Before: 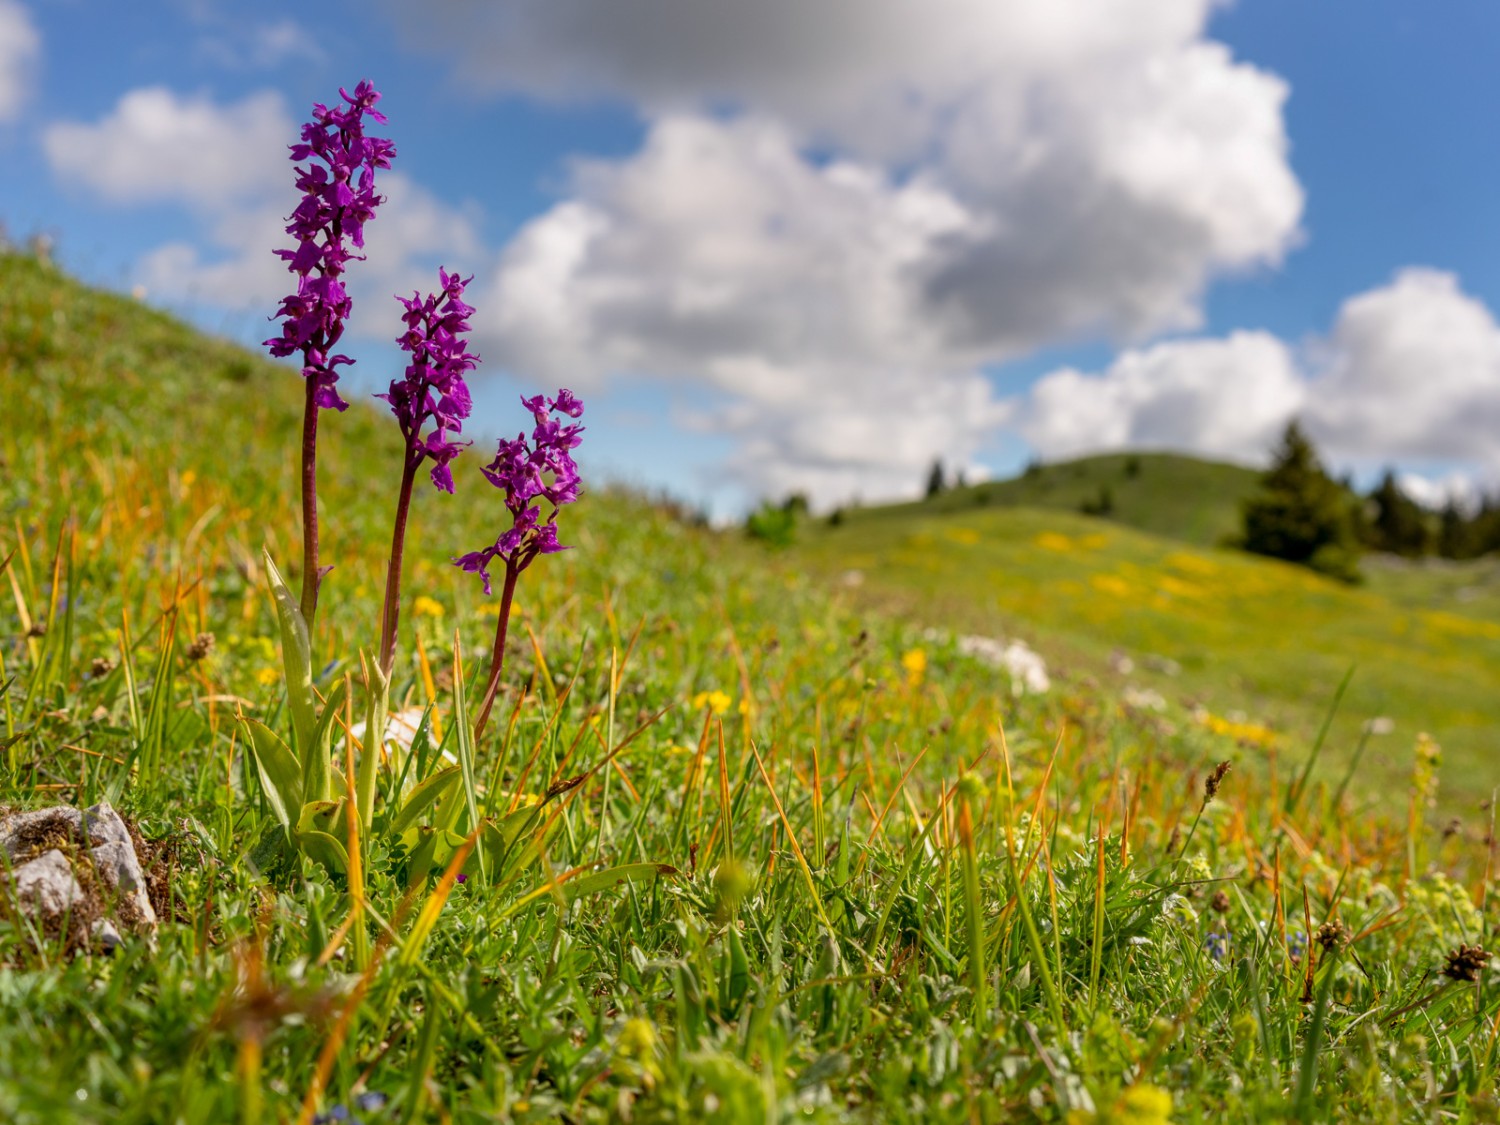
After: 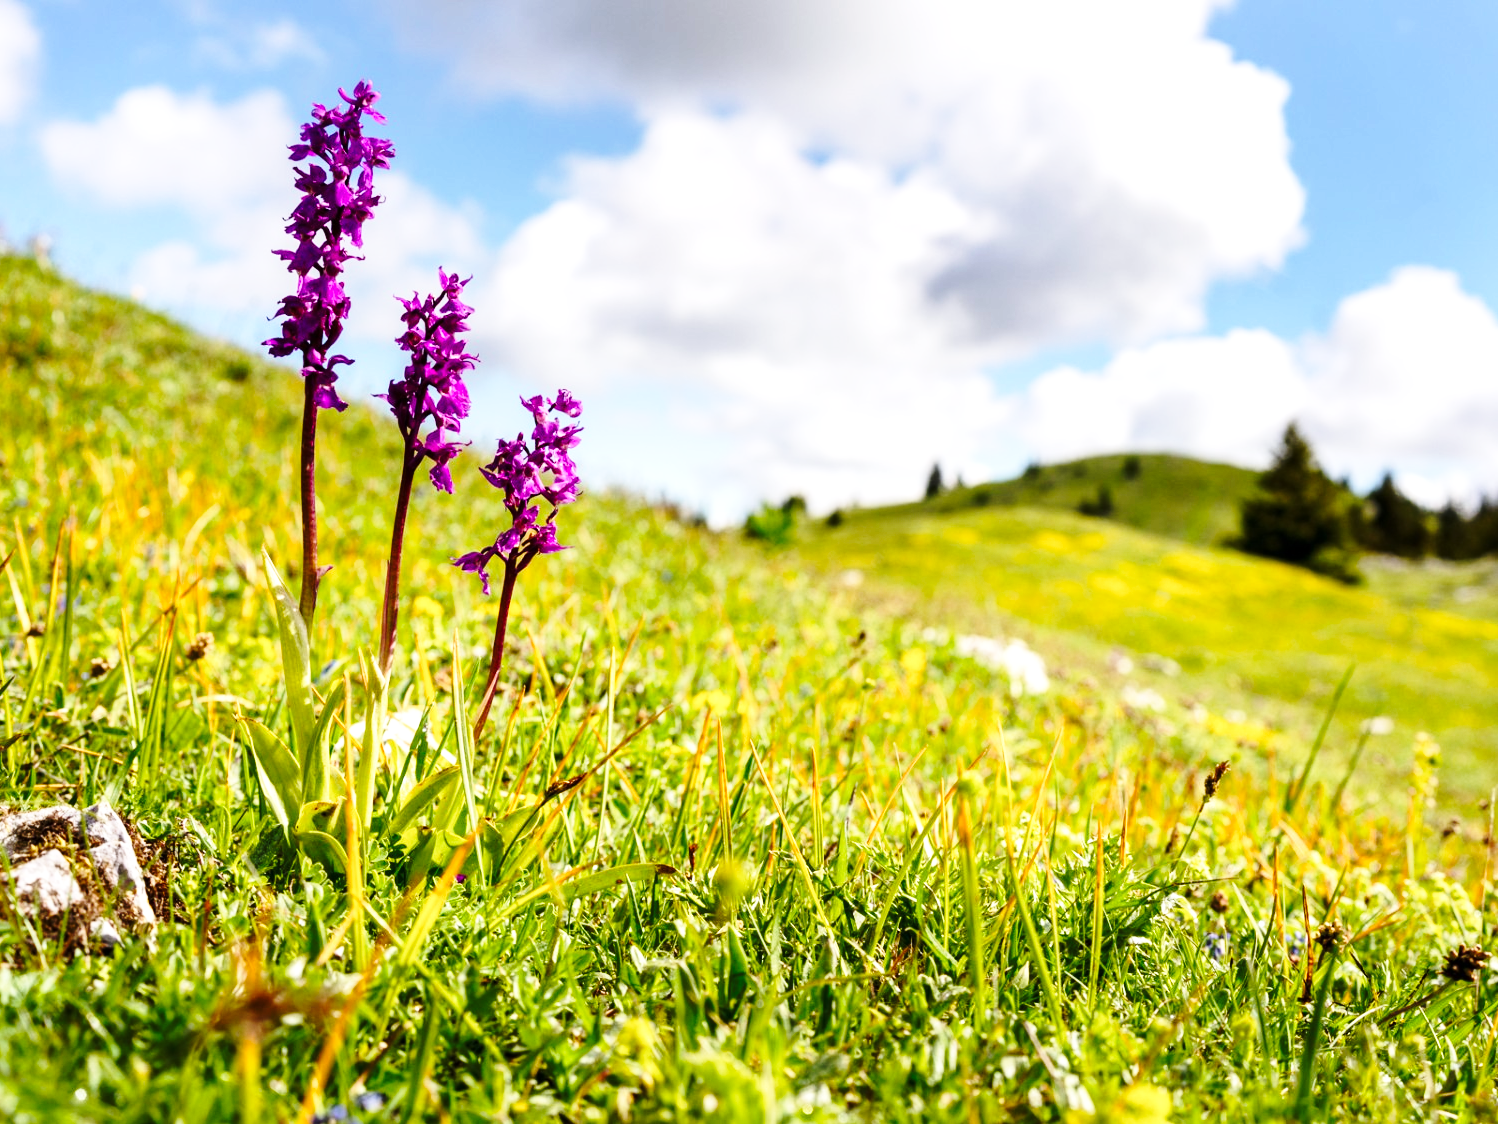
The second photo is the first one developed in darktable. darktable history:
base curve: curves: ch0 [(0, 0) (0.032, 0.037) (0.105, 0.228) (0.435, 0.76) (0.856, 0.983) (1, 1)], preserve colors none
tone equalizer: -8 EV -0.75 EV, -7 EV -0.7 EV, -6 EV -0.6 EV, -5 EV -0.4 EV, -3 EV 0.4 EV, -2 EV 0.6 EV, -1 EV 0.7 EV, +0 EV 0.75 EV, edges refinement/feathering 500, mask exposure compensation -1.57 EV, preserve details no
crop and rotate: left 0.126%
white balance: red 0.983, blue 1.036
